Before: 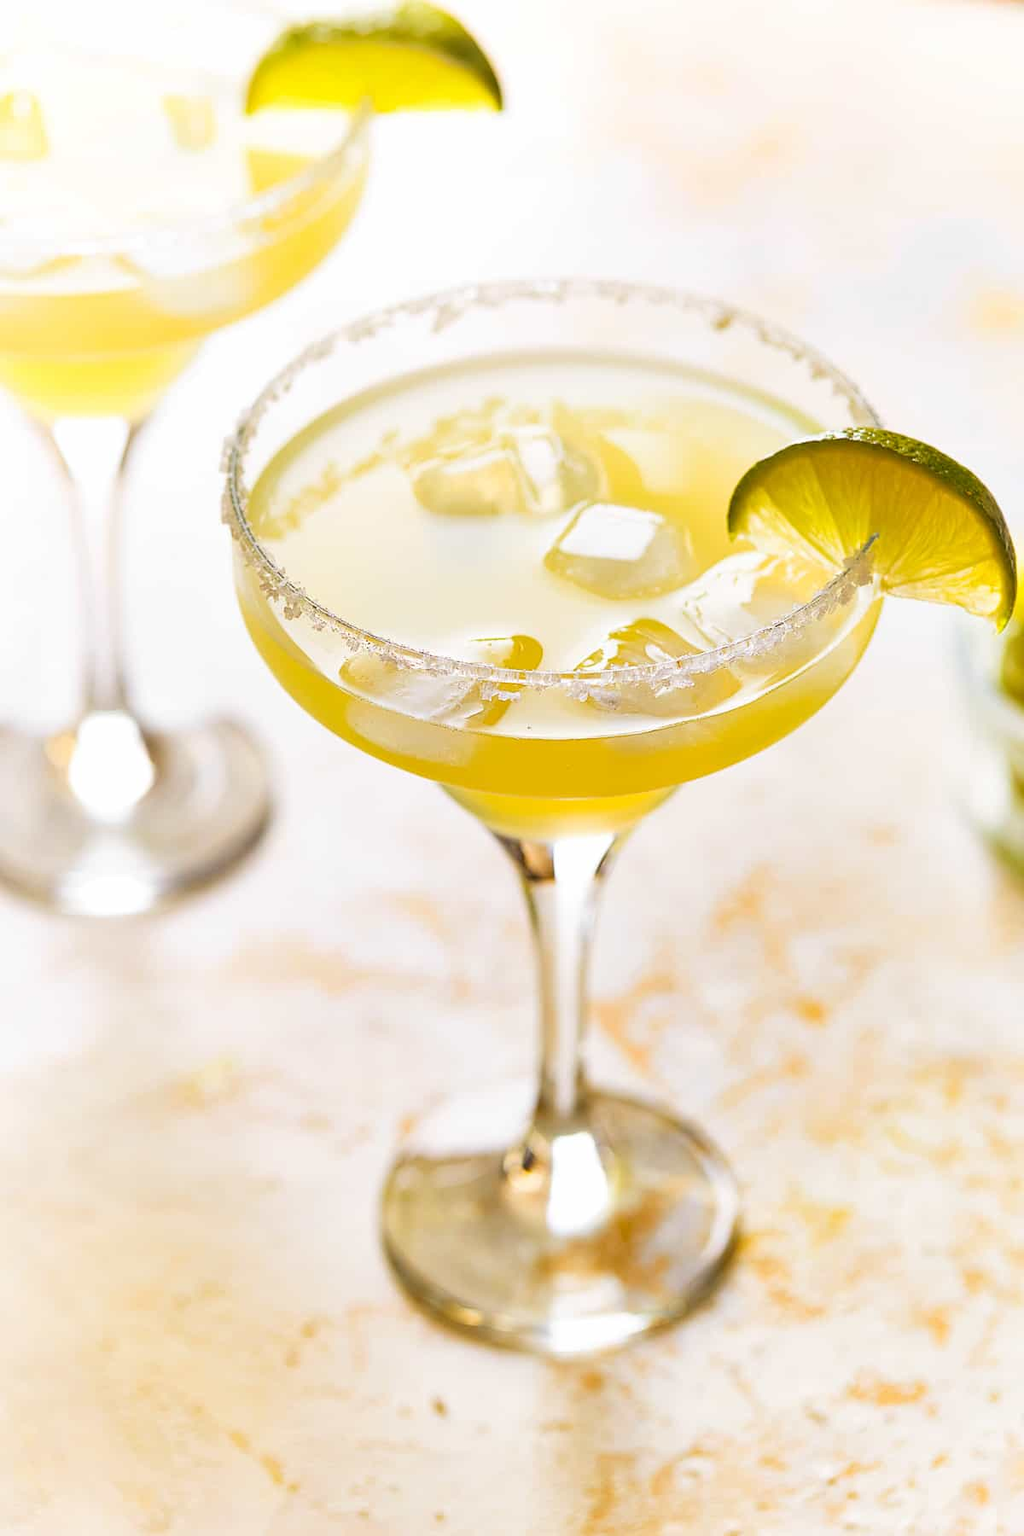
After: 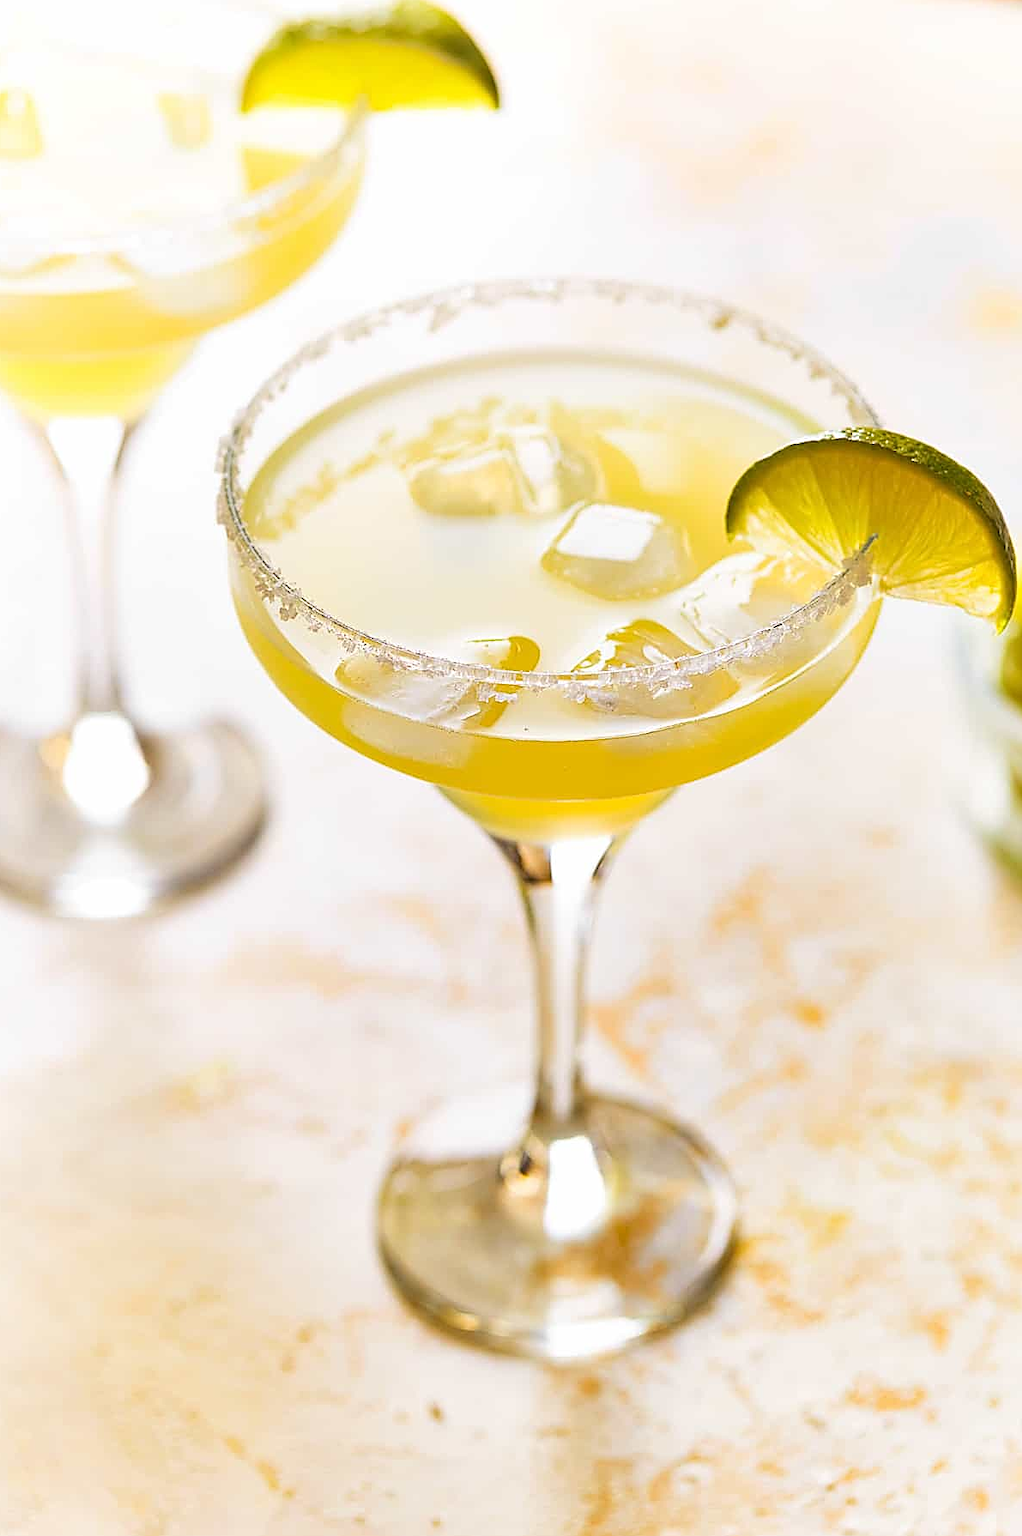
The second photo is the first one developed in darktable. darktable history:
crop and rotate: left 0.658%, top 0.189%, bottom 0.354%
sharpen: on, module defaults
